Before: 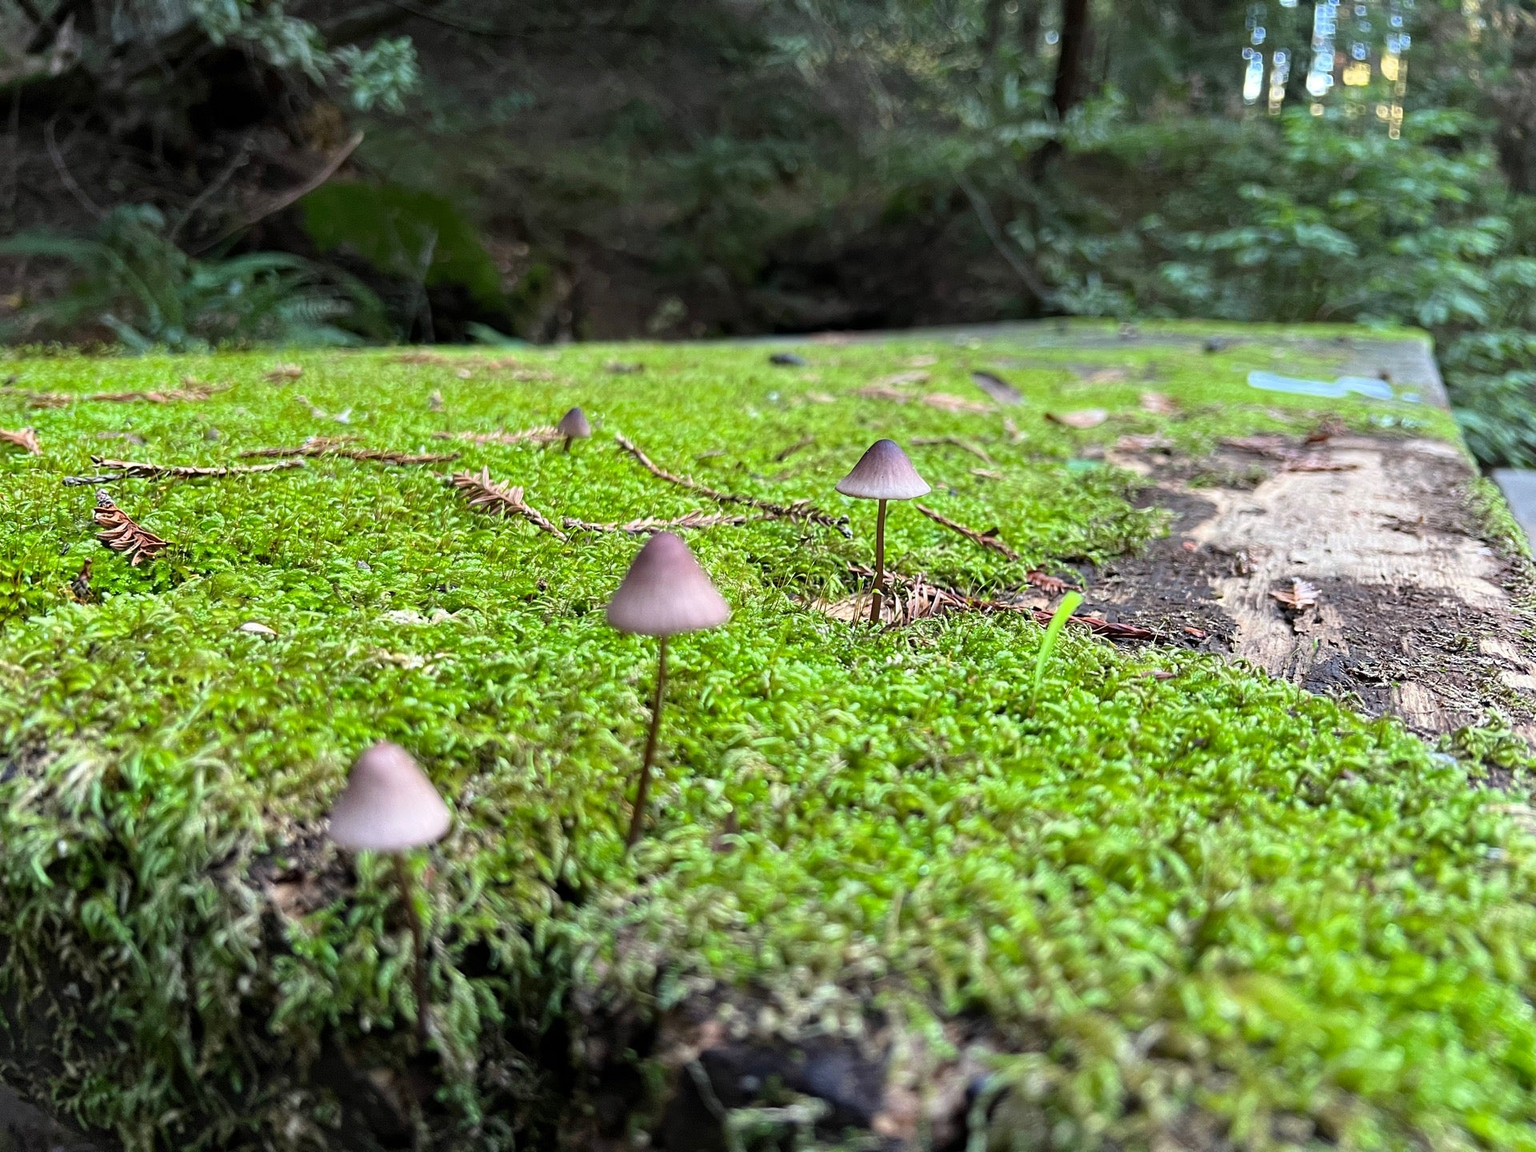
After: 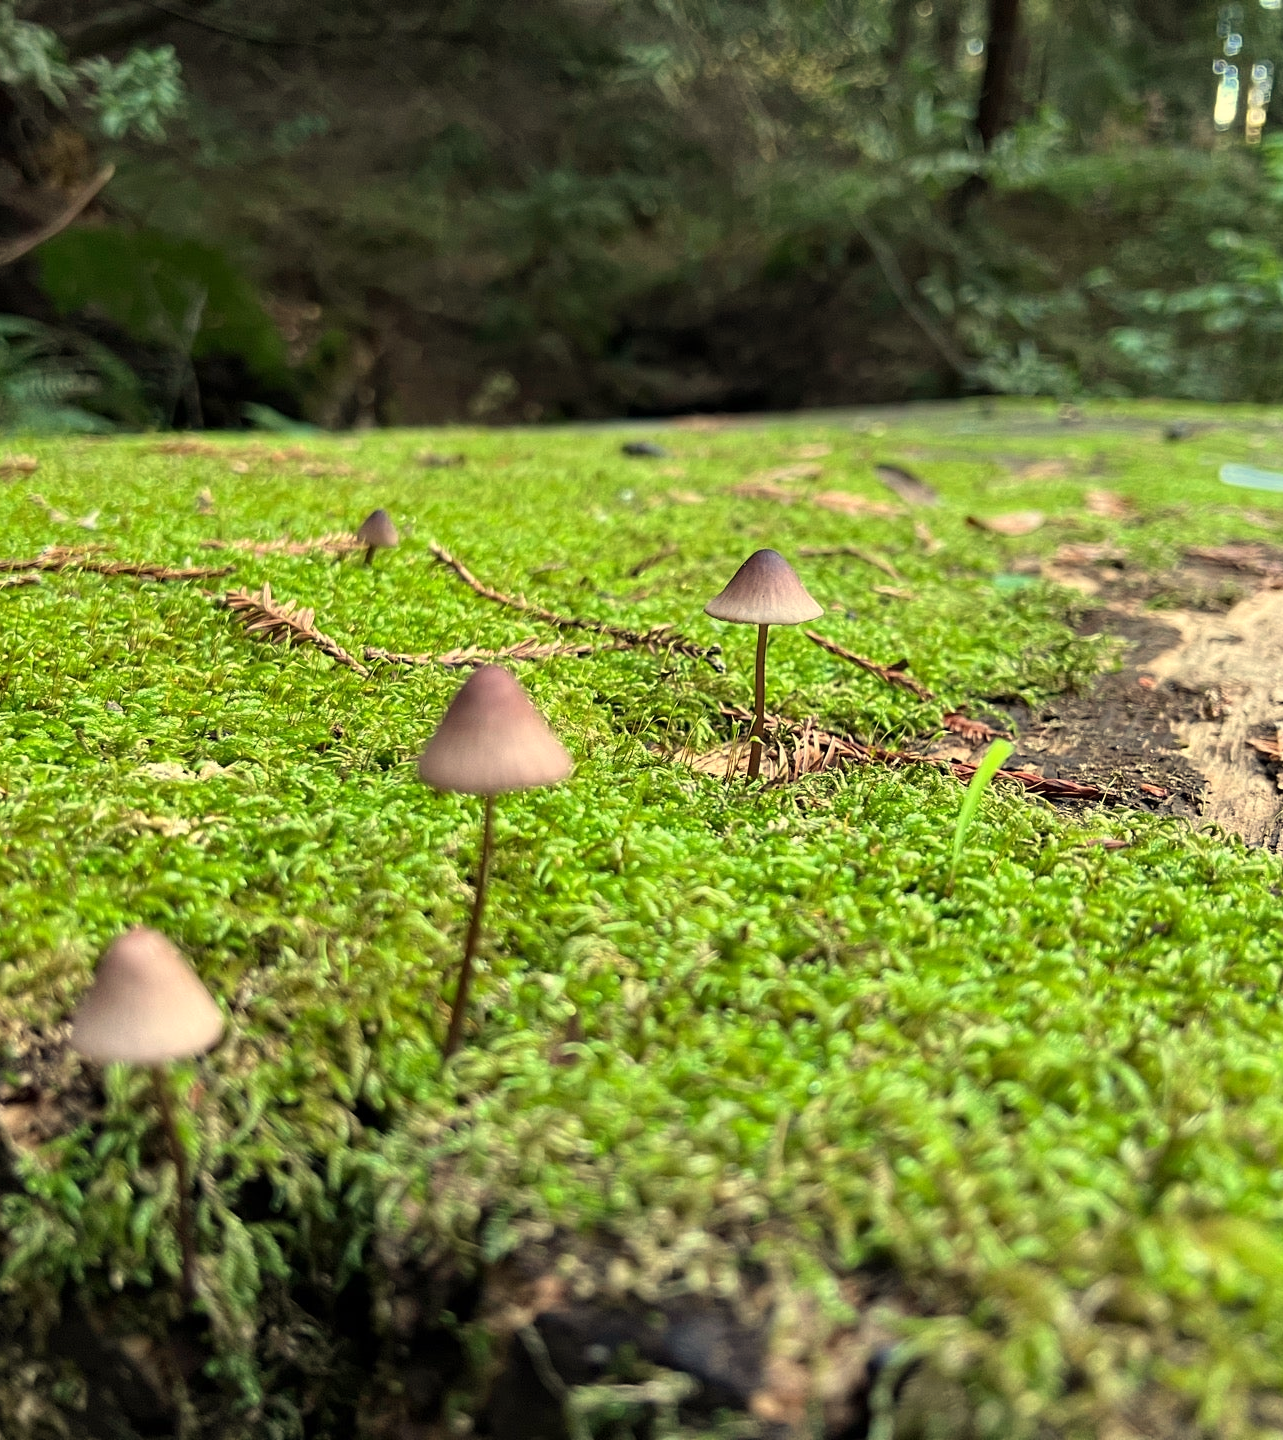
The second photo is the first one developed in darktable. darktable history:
white balance: red 1.08, blue 0.791
crop and rotate: left 17.732%, right 15.423%
